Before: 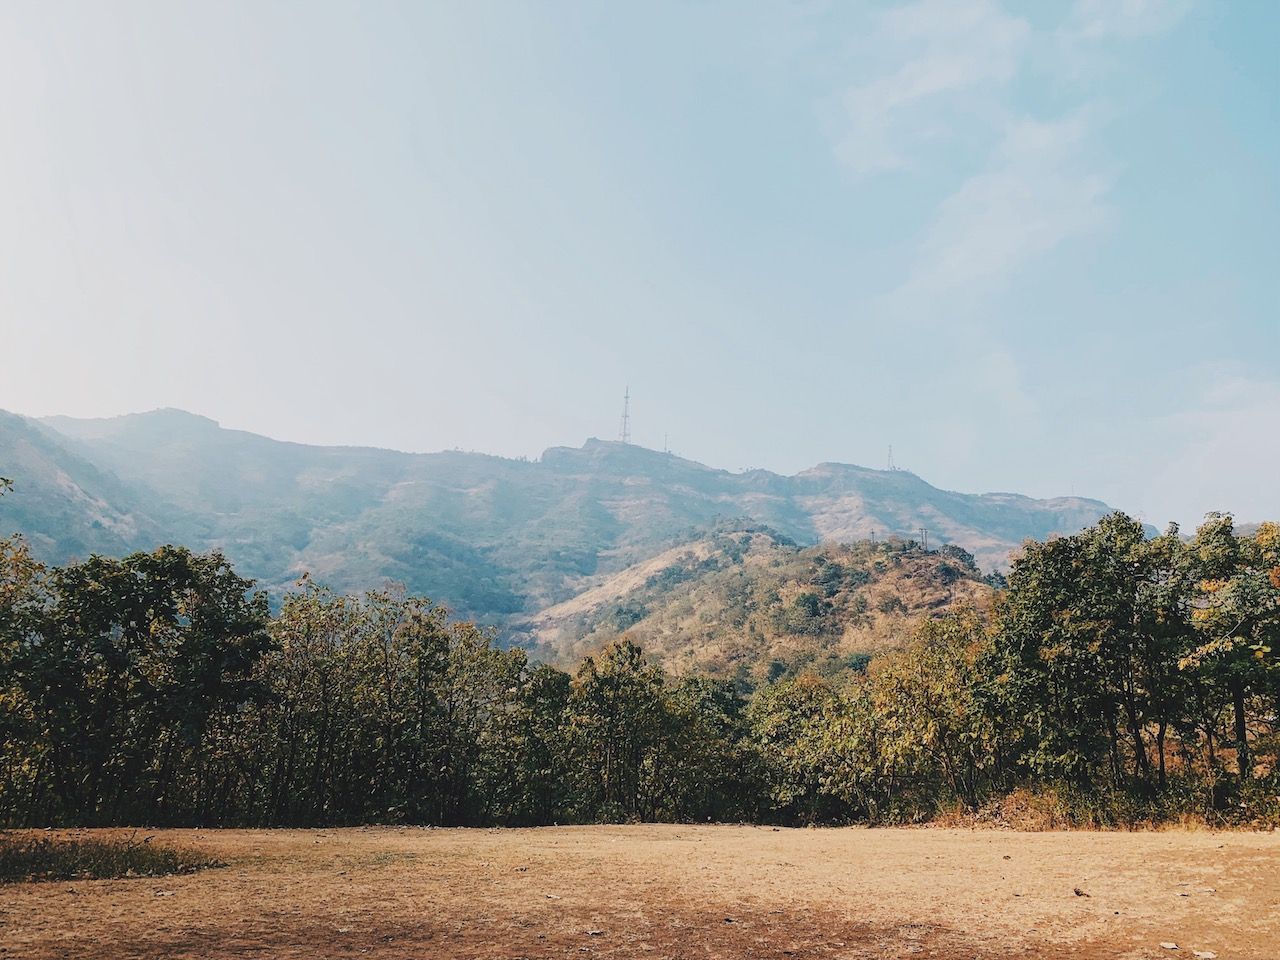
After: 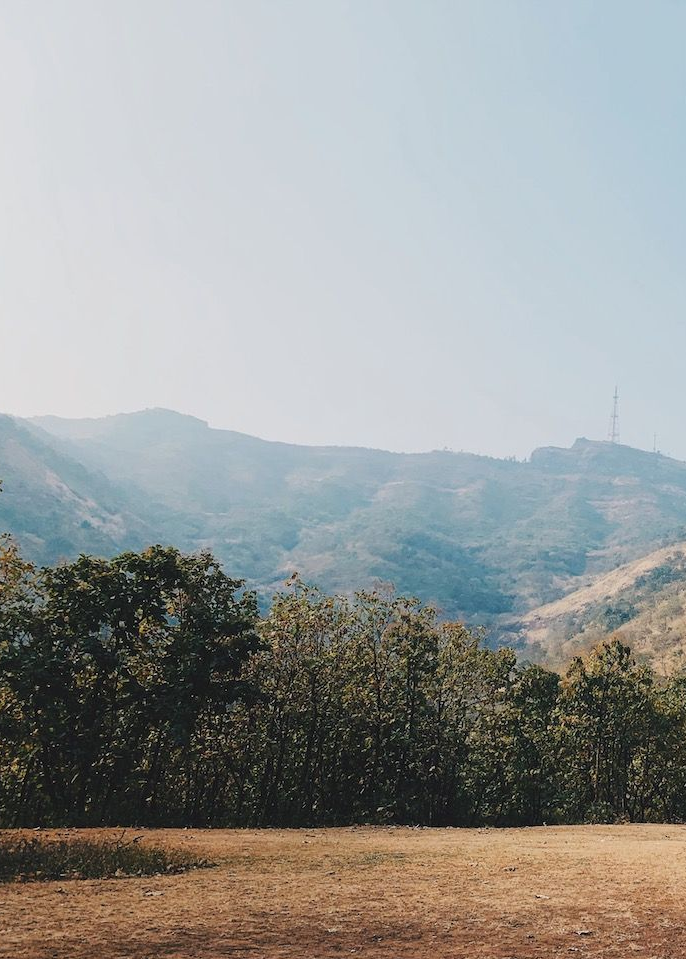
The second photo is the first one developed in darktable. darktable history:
crop: left 0.934%, right 45.443%, bottom 0.089%
